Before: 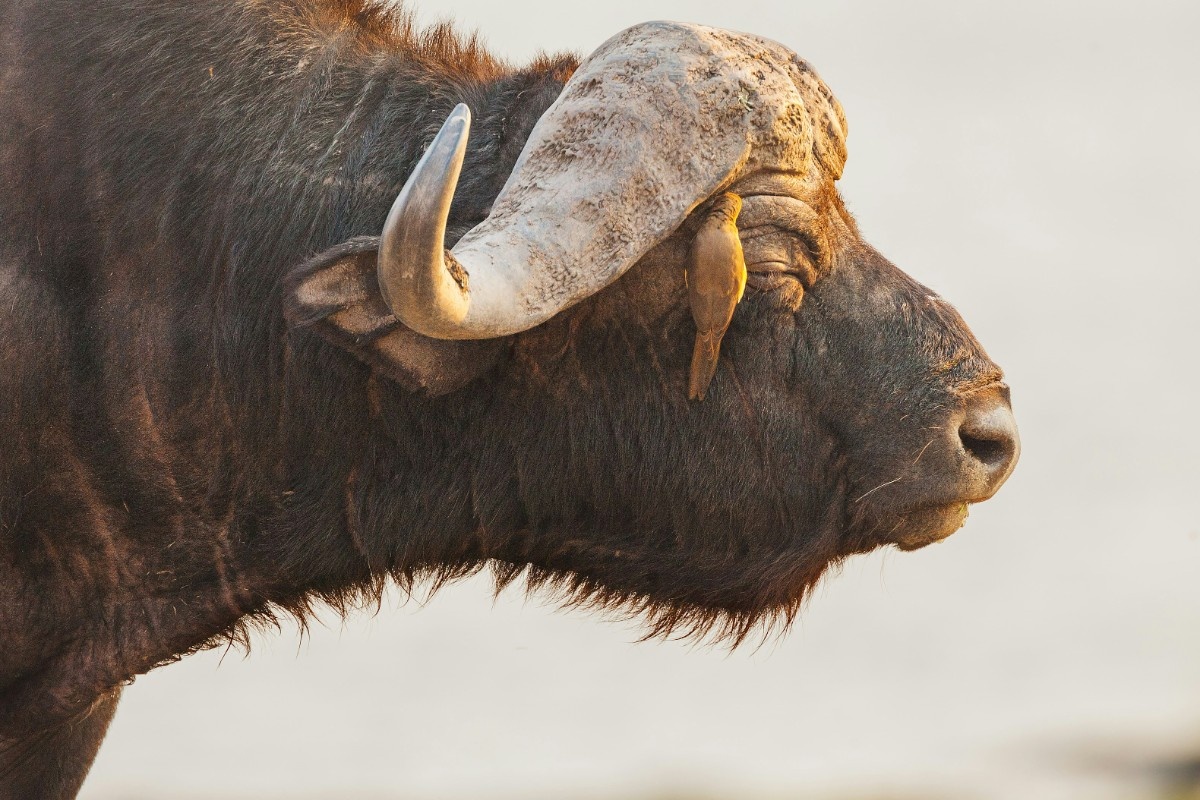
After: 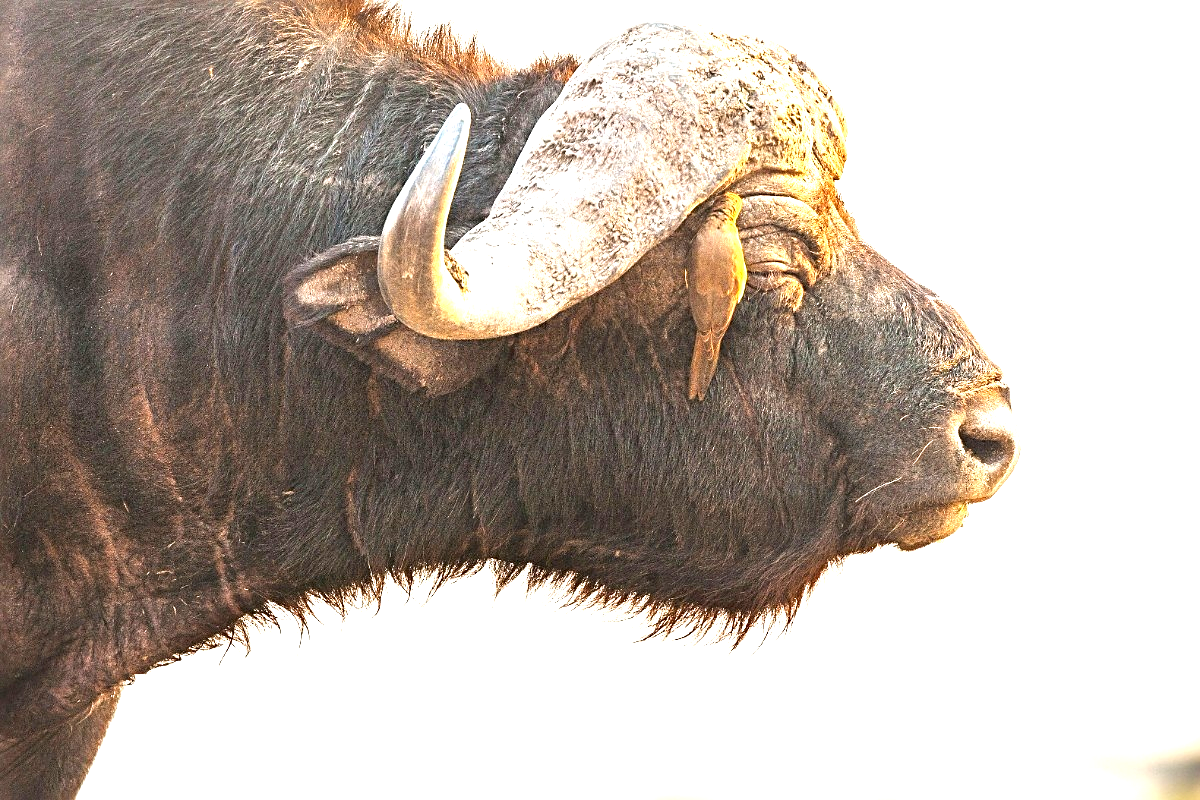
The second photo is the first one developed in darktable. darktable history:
exposure: black level correction 0.001, exposure 1.398 EV, compensate exposure bias true, compensate highlight preservation false
sharpen: radius 3.119
